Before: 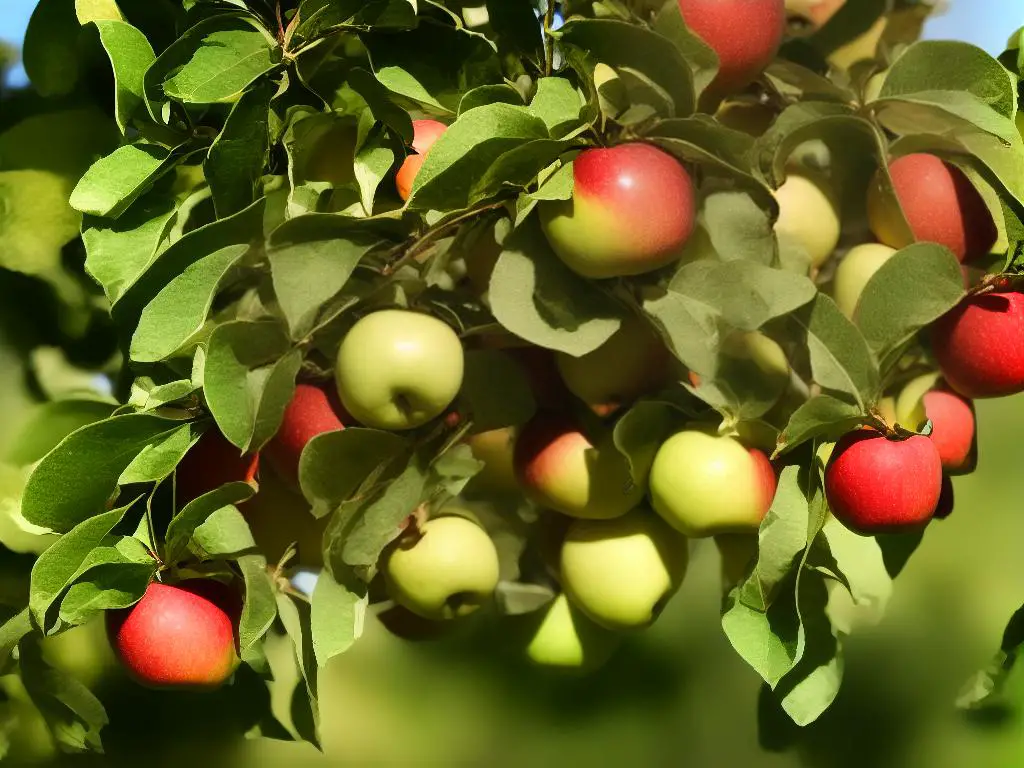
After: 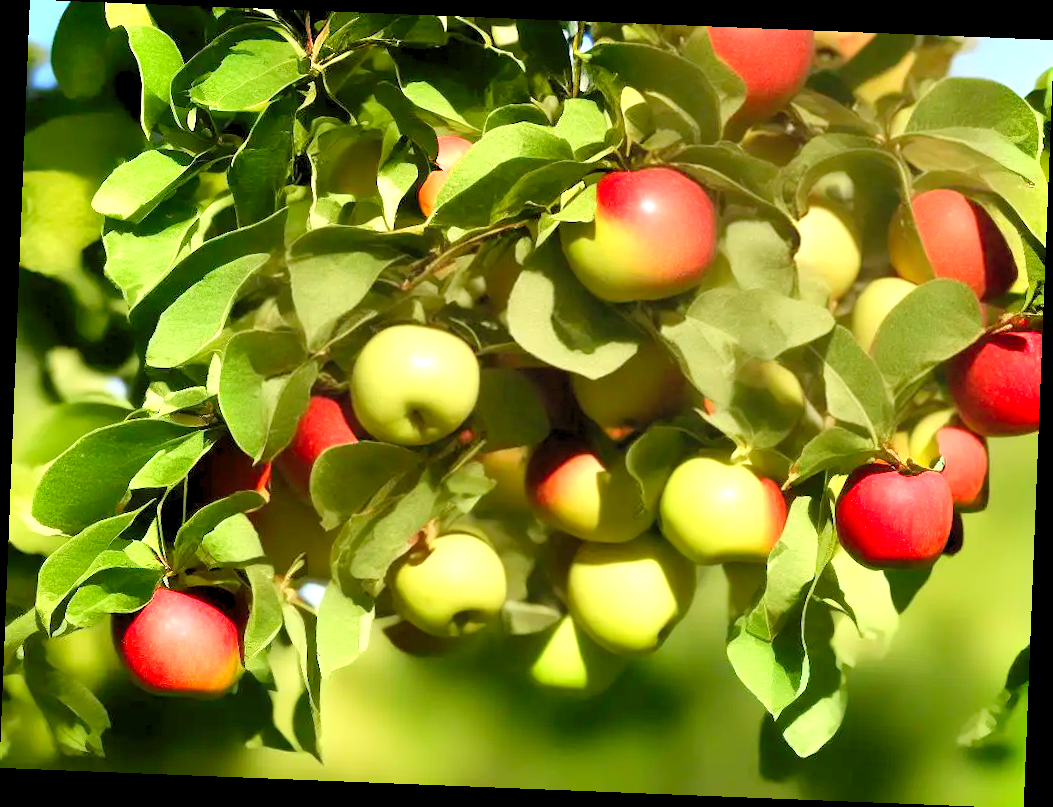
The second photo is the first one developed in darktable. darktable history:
rotate and perspective: rotation 2.27°, automatic cropping off
levels: levels [0.036, 0.364, 0.827]
